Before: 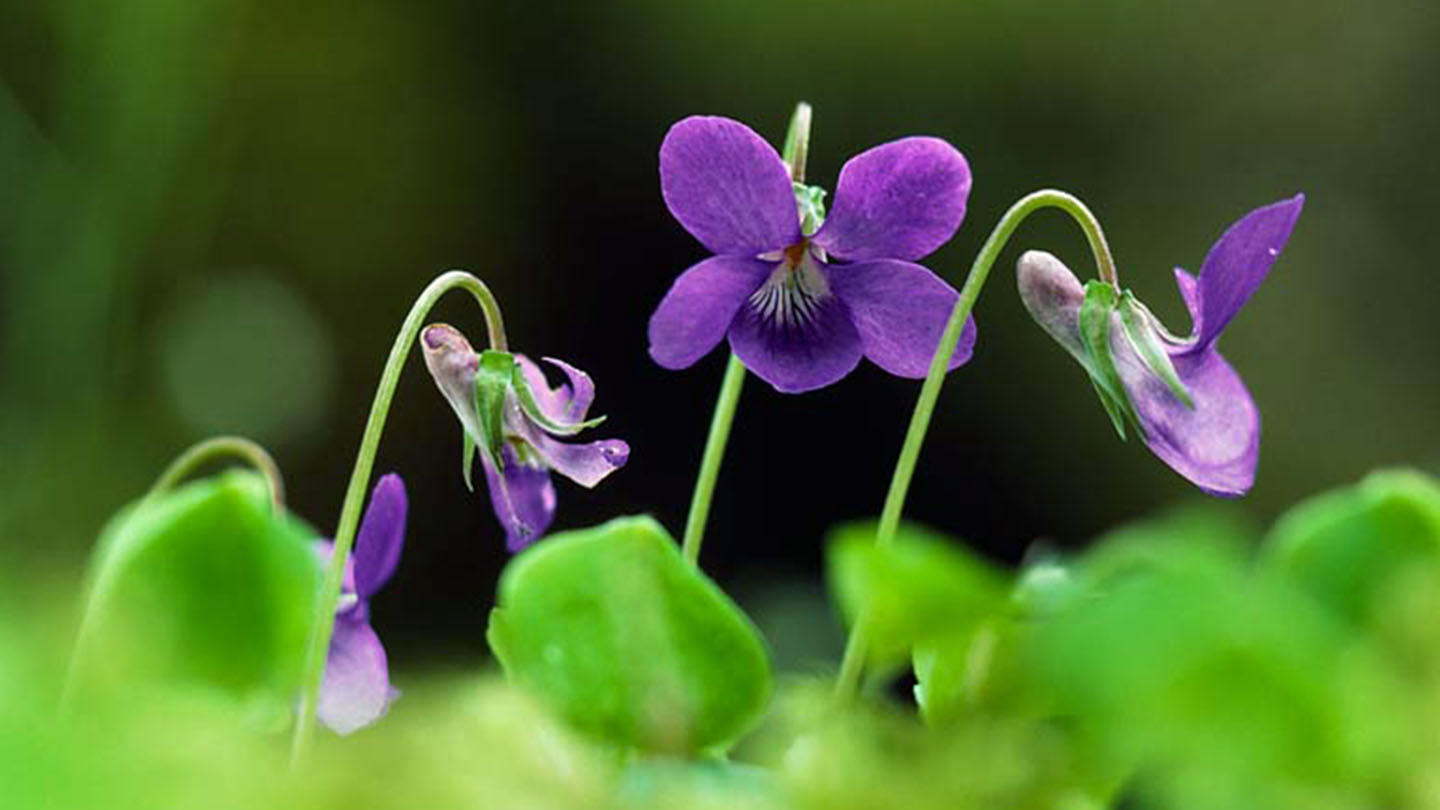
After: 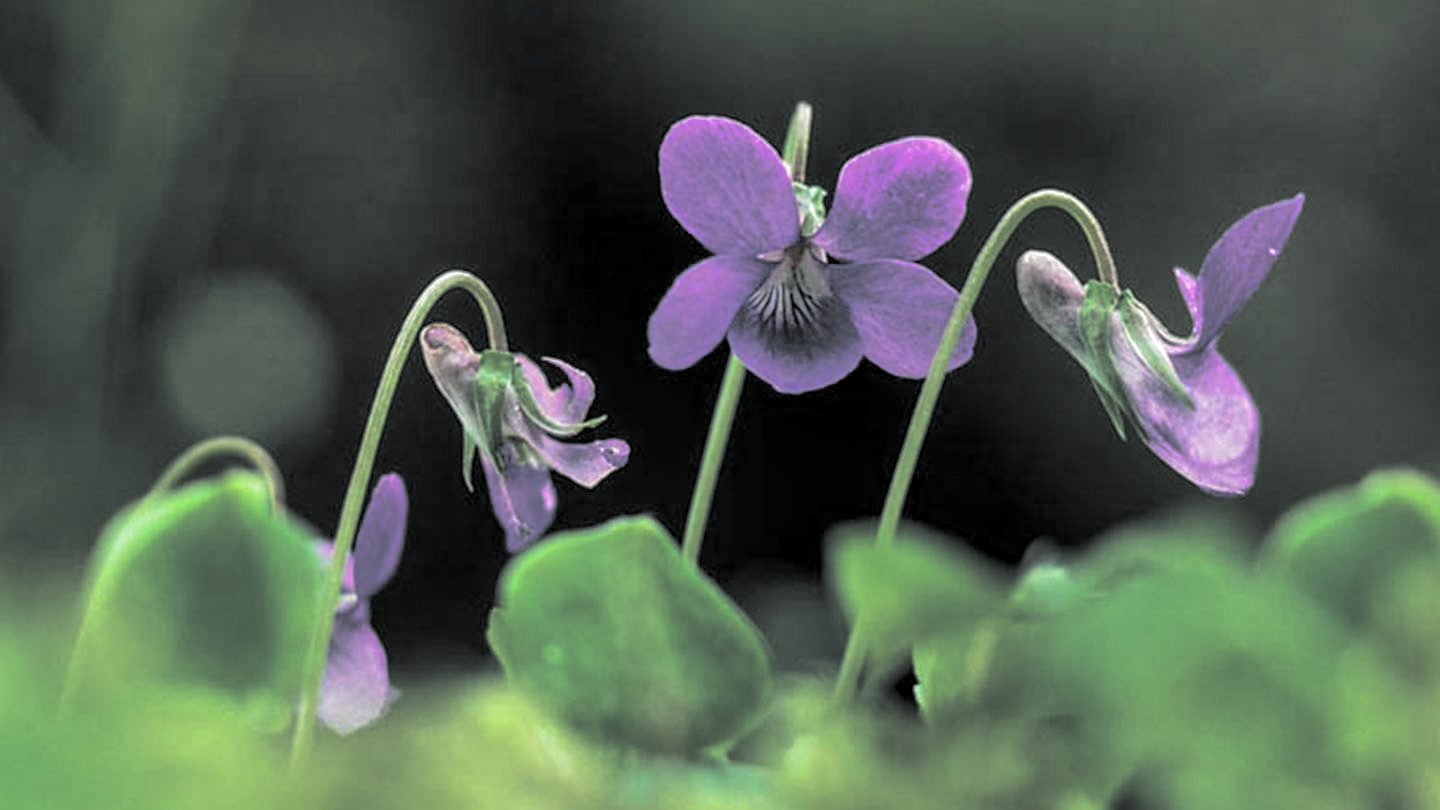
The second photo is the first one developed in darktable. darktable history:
split-toning: shadows › hue 190.8°, shadows › saturation 0.05, highlights › hue 54°, highlights › saturation 0.05, compress 0%
shadows and highlights: on, module defaults
local contrast: detail 130%
